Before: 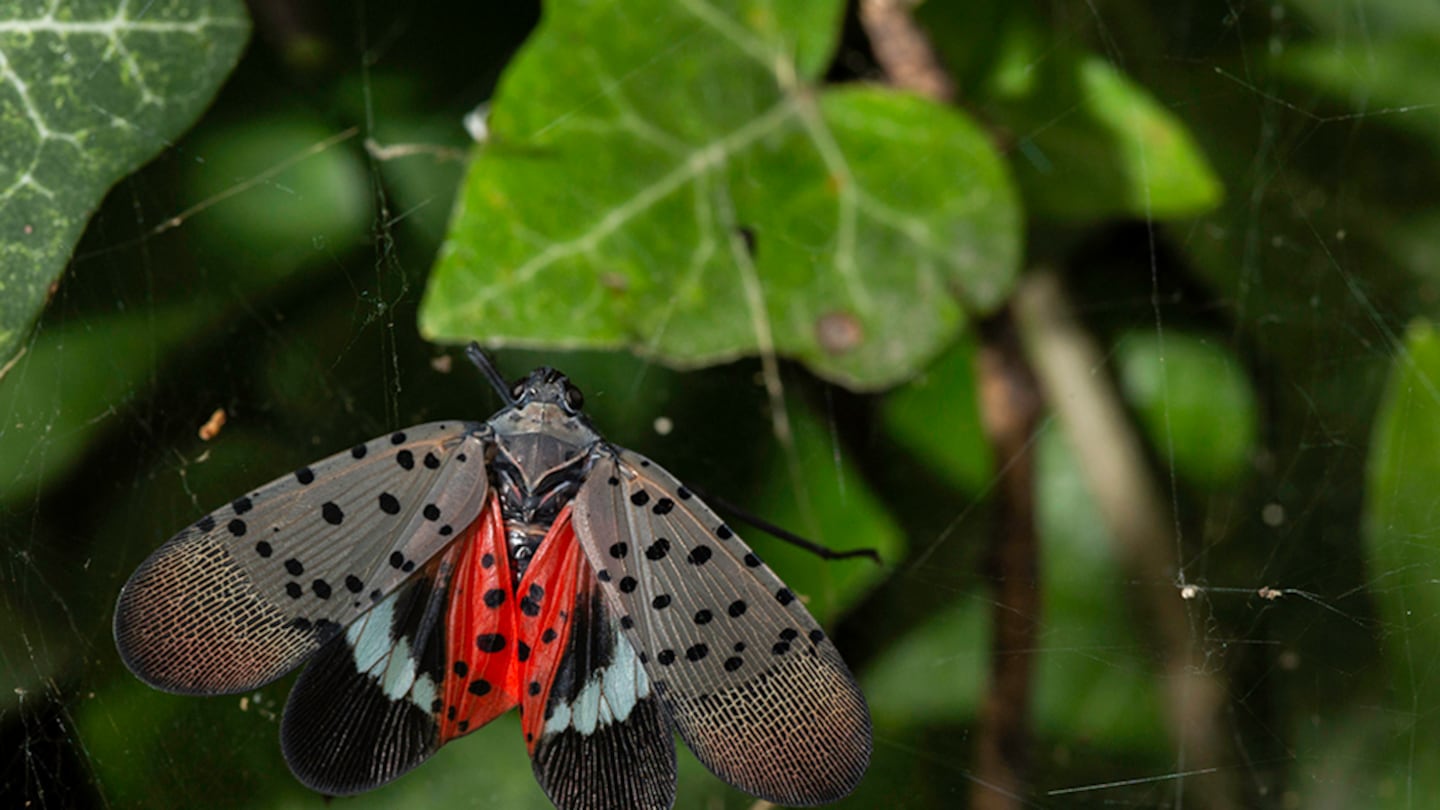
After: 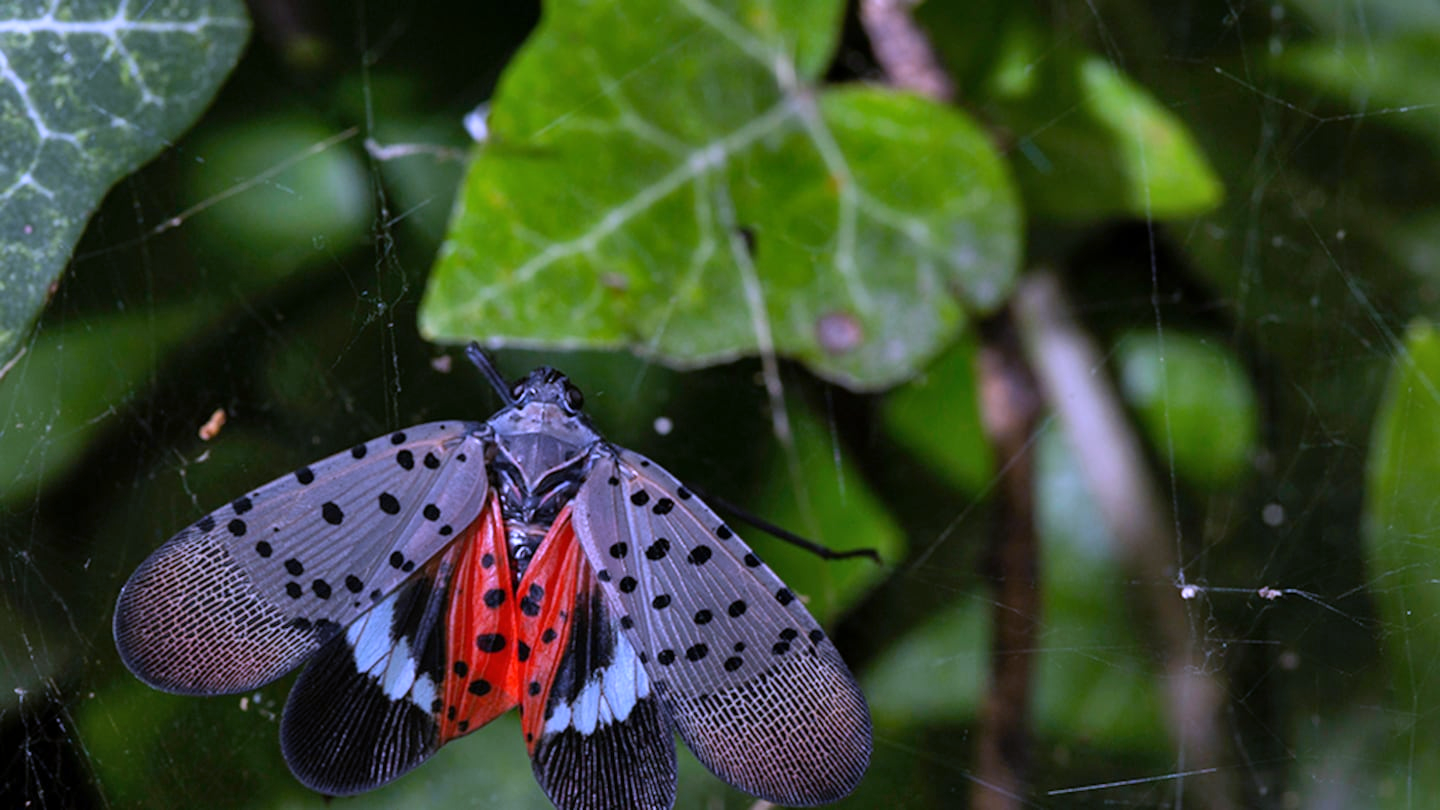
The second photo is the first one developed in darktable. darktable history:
shadows and highlights: shadows 24.5, highlights -78.15, soften with gaussian
white balance: red 0.98, blue 1.61
